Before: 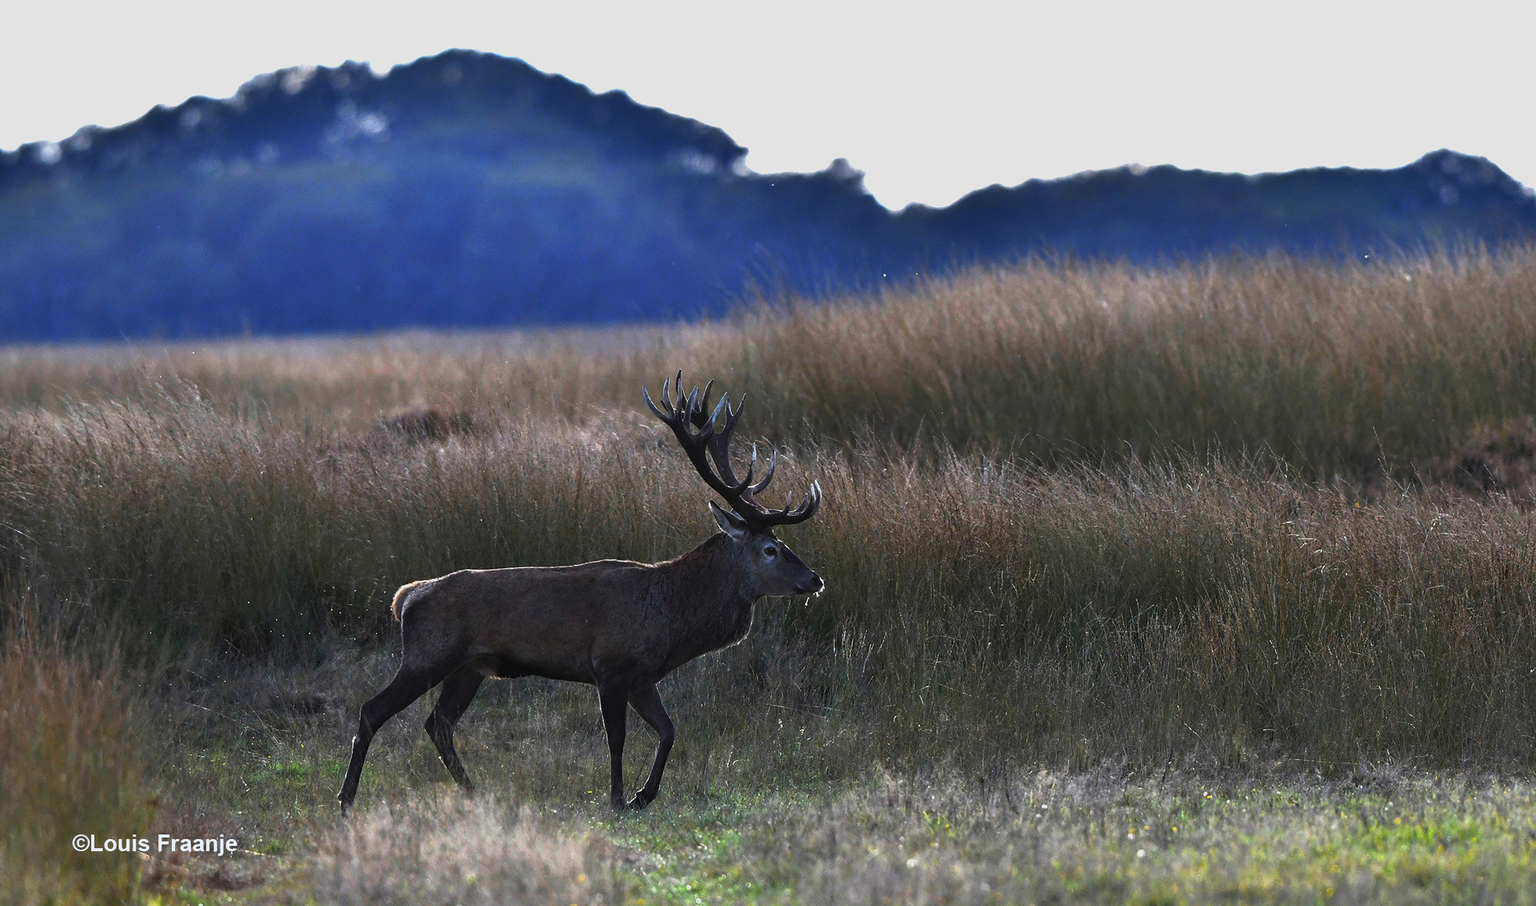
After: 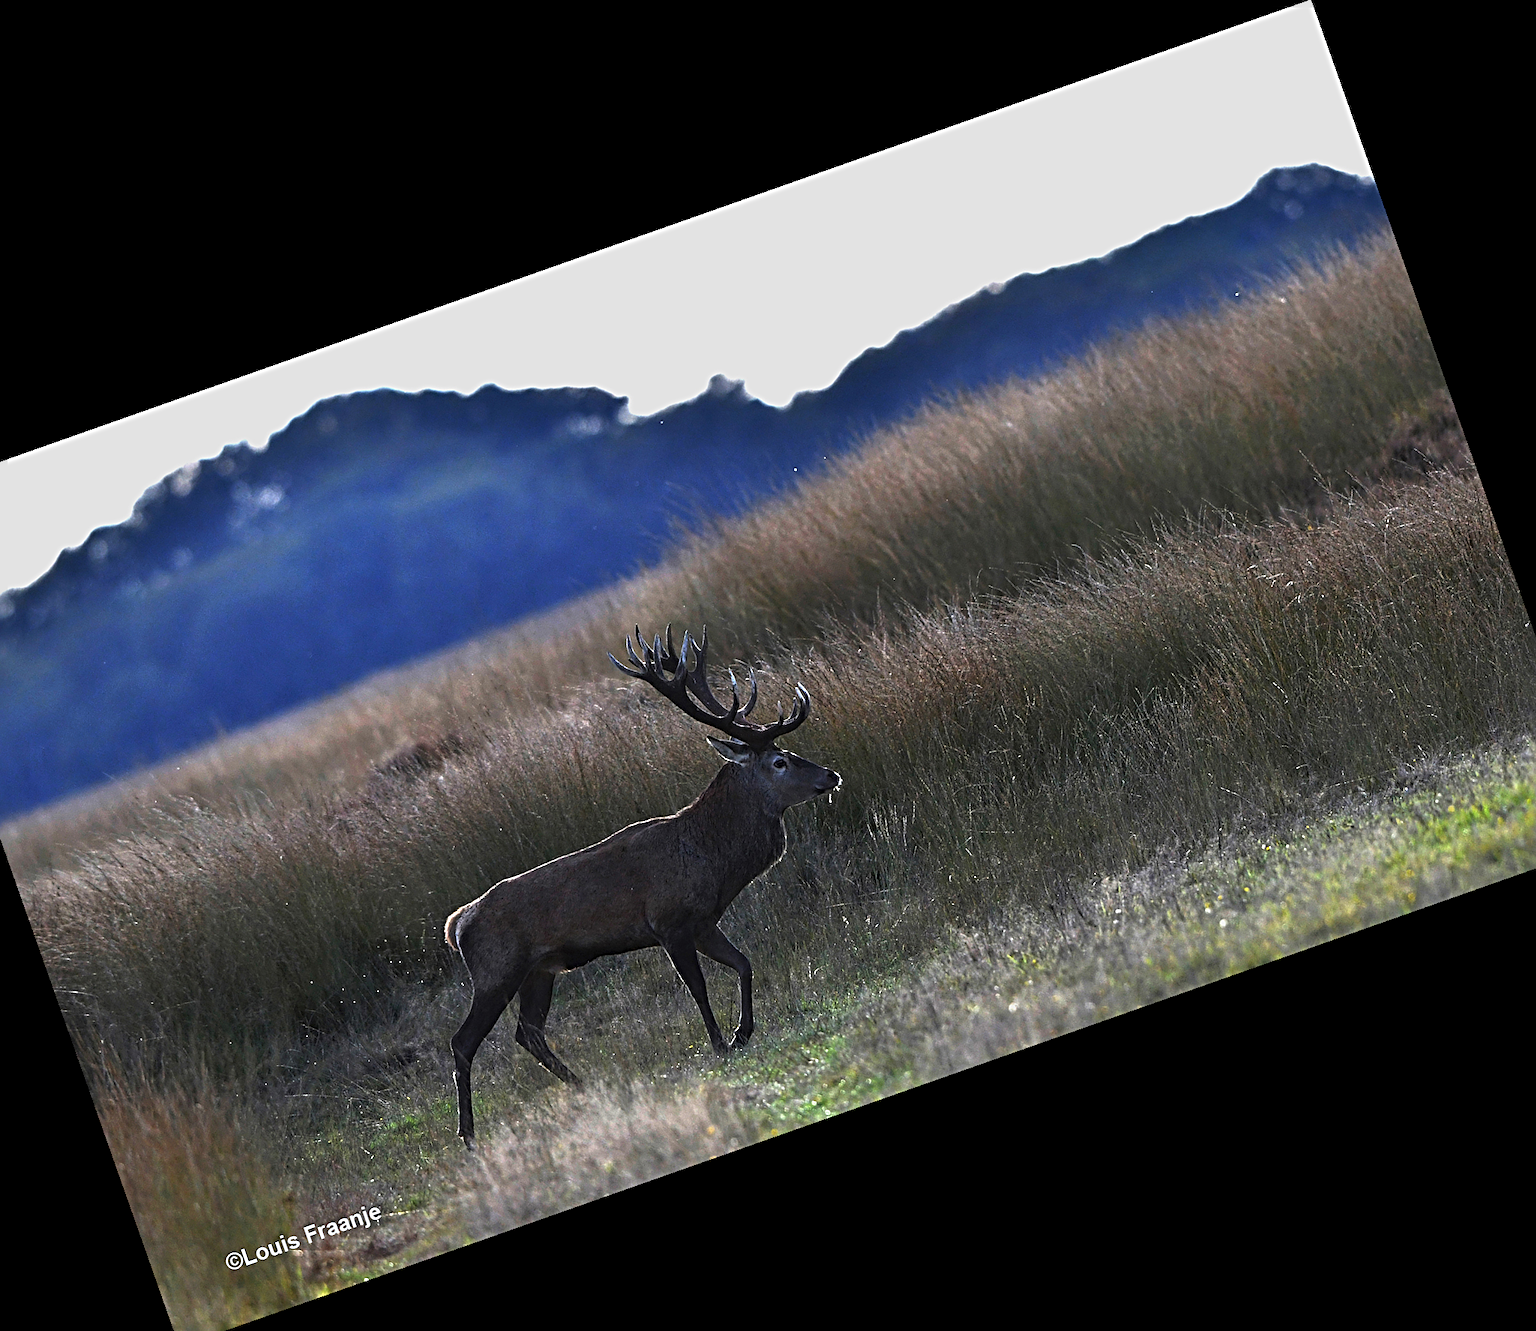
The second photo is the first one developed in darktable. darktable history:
crop and rotate: angle 19.43°, left 6.812%, right 4.125%, bottom 1.087%
sharpen: radius 4
